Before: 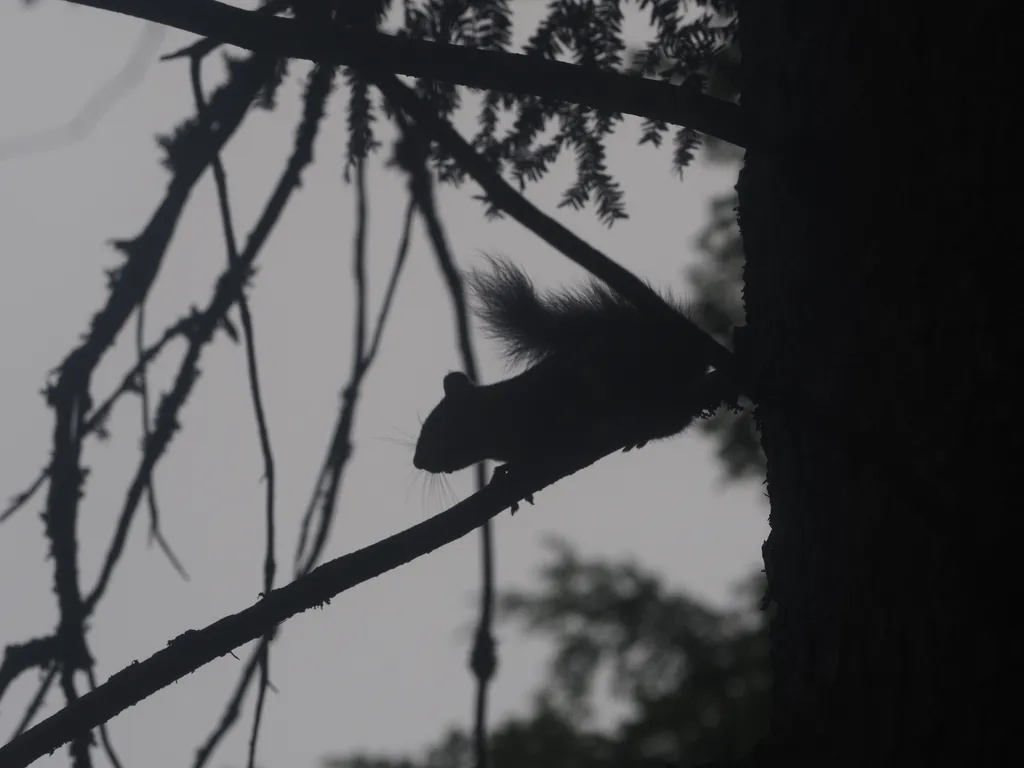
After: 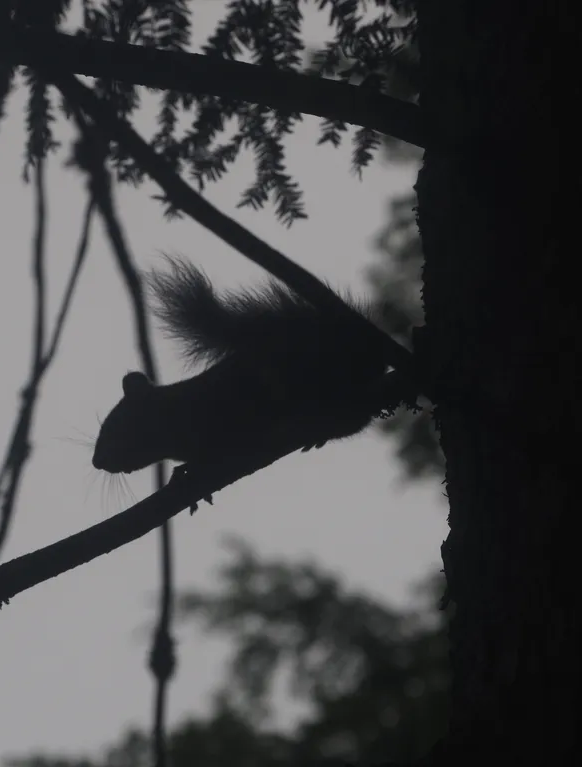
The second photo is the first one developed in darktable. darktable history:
crop: left 31.441%, top 0.002%, right 11.703%
